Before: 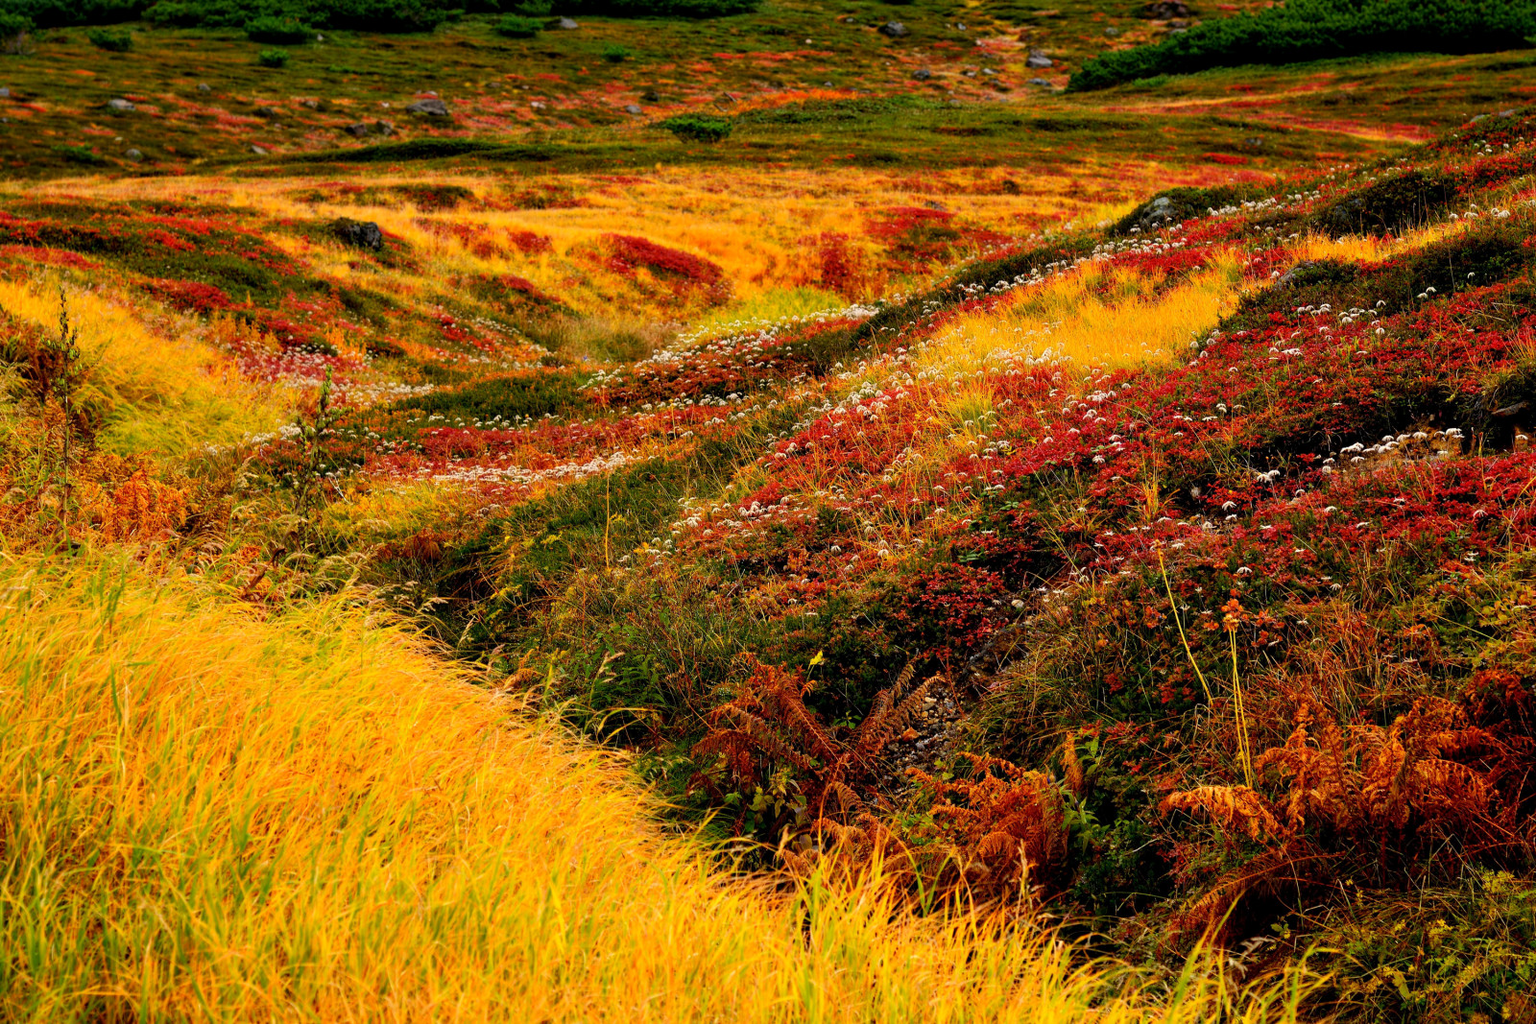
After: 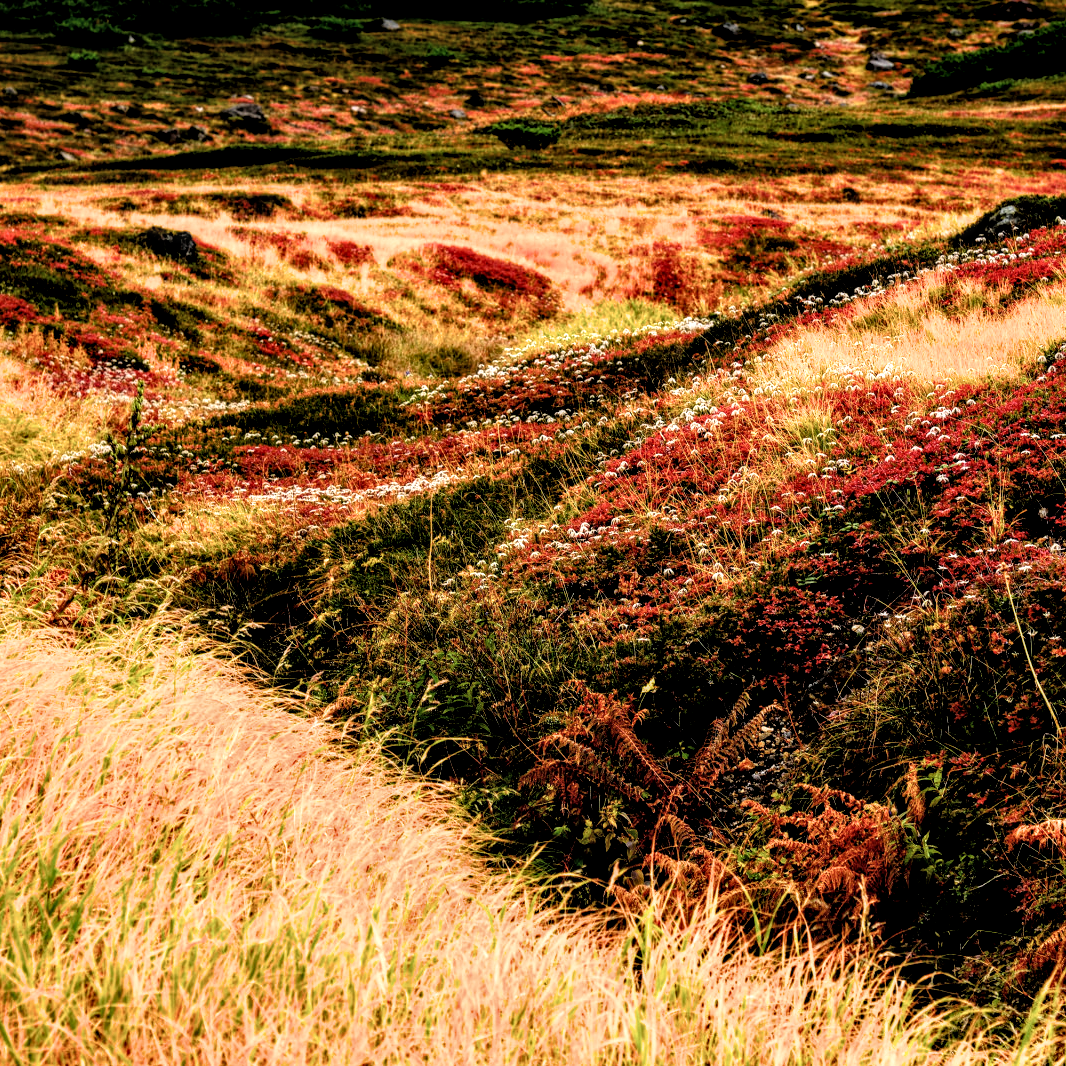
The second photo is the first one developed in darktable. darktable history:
filmic rgb: black relative exposure -3.63 EV, white relative exposure 2.16 EV, hardness 3.62
crop and rotate: left 12.648%, right 20.685%
local contrast: detail 140%
